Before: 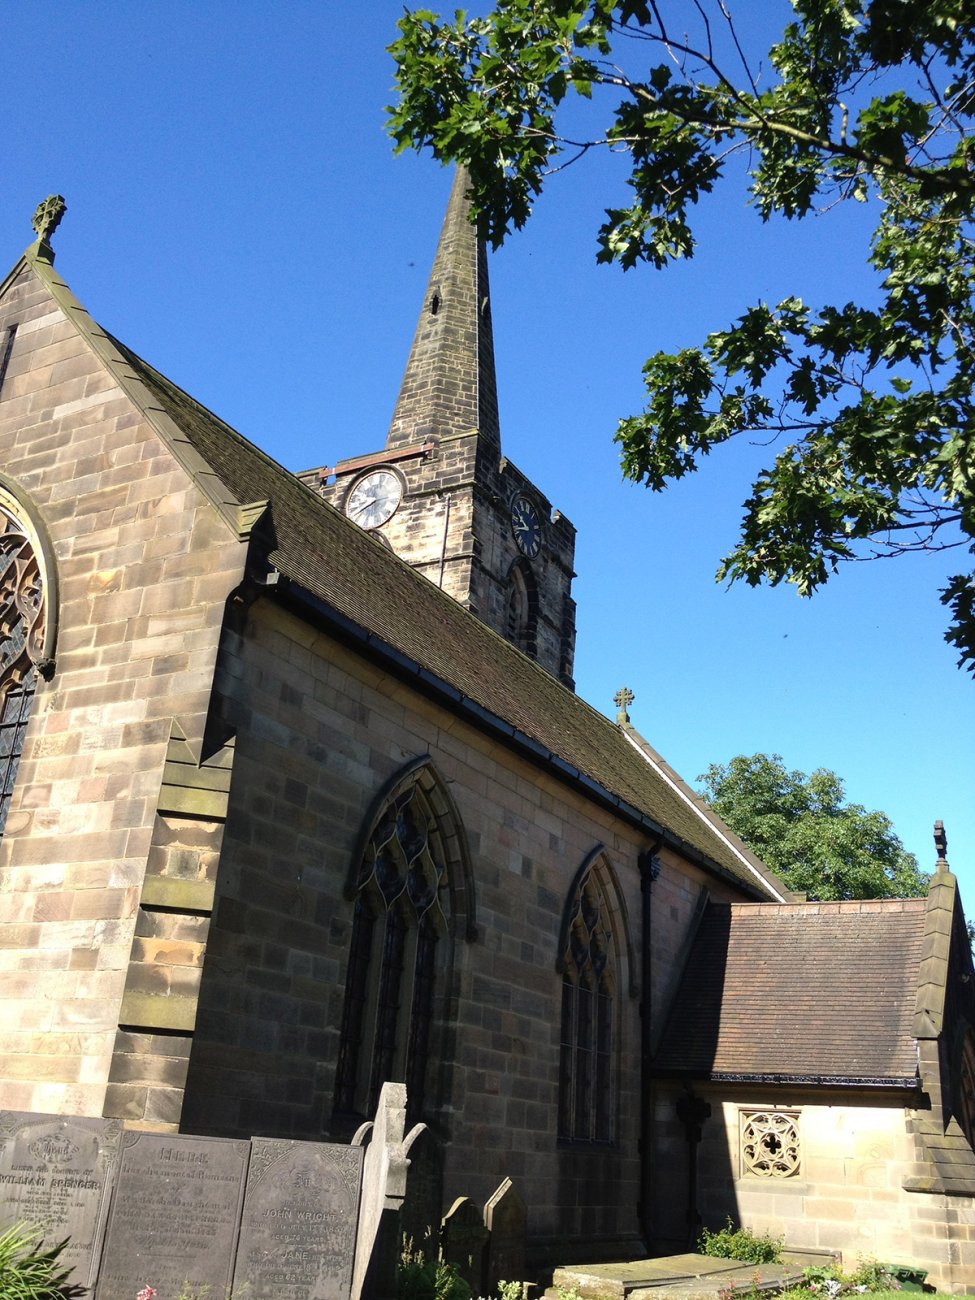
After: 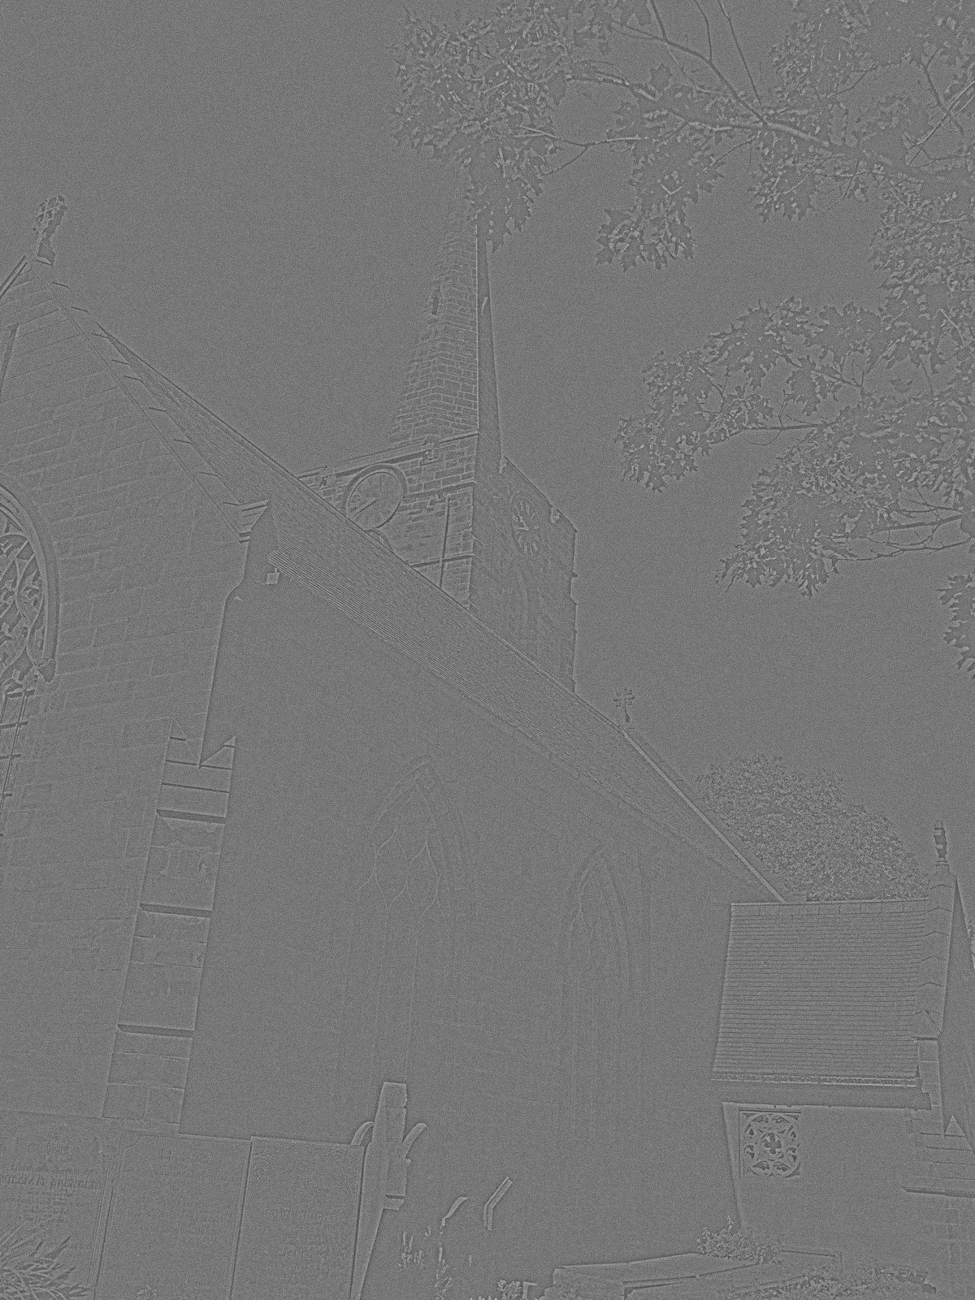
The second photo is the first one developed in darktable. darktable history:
highpass: sharpness 6%, contrast boost 7.63%
local contrast: on, module defaults
grain: coarseness 0.09 ISO
